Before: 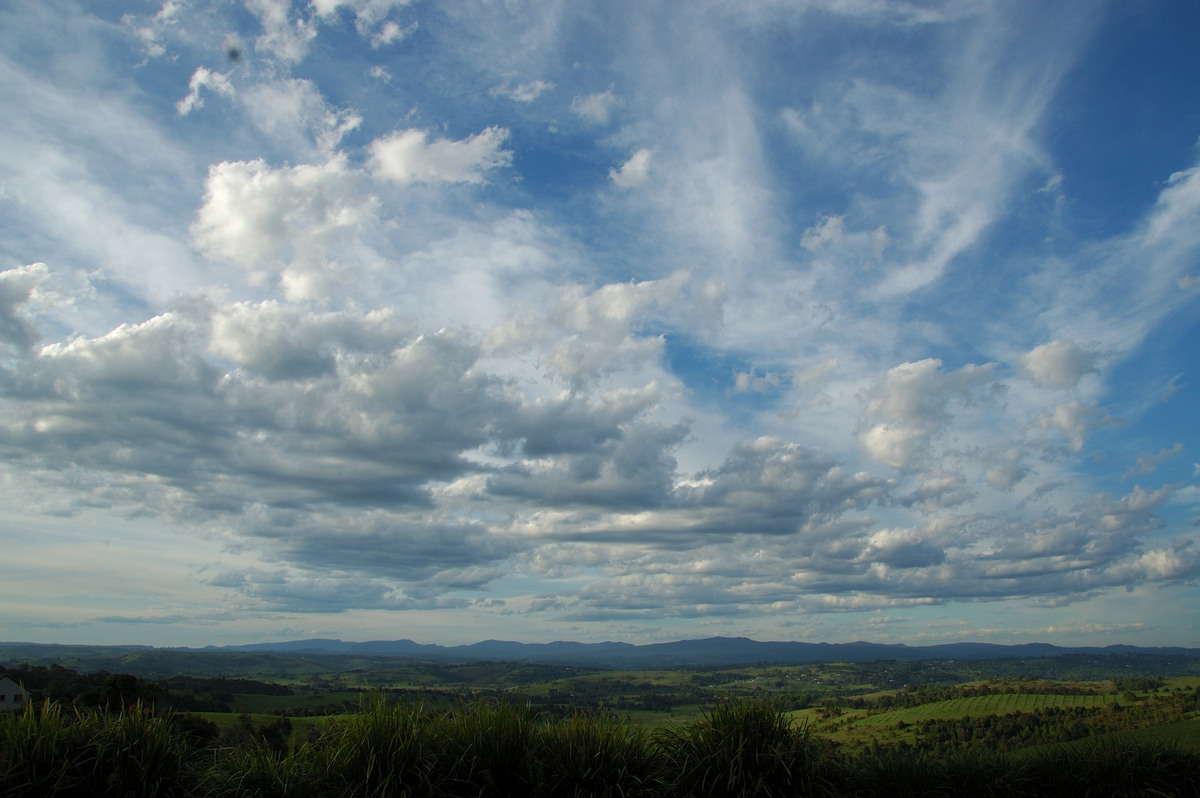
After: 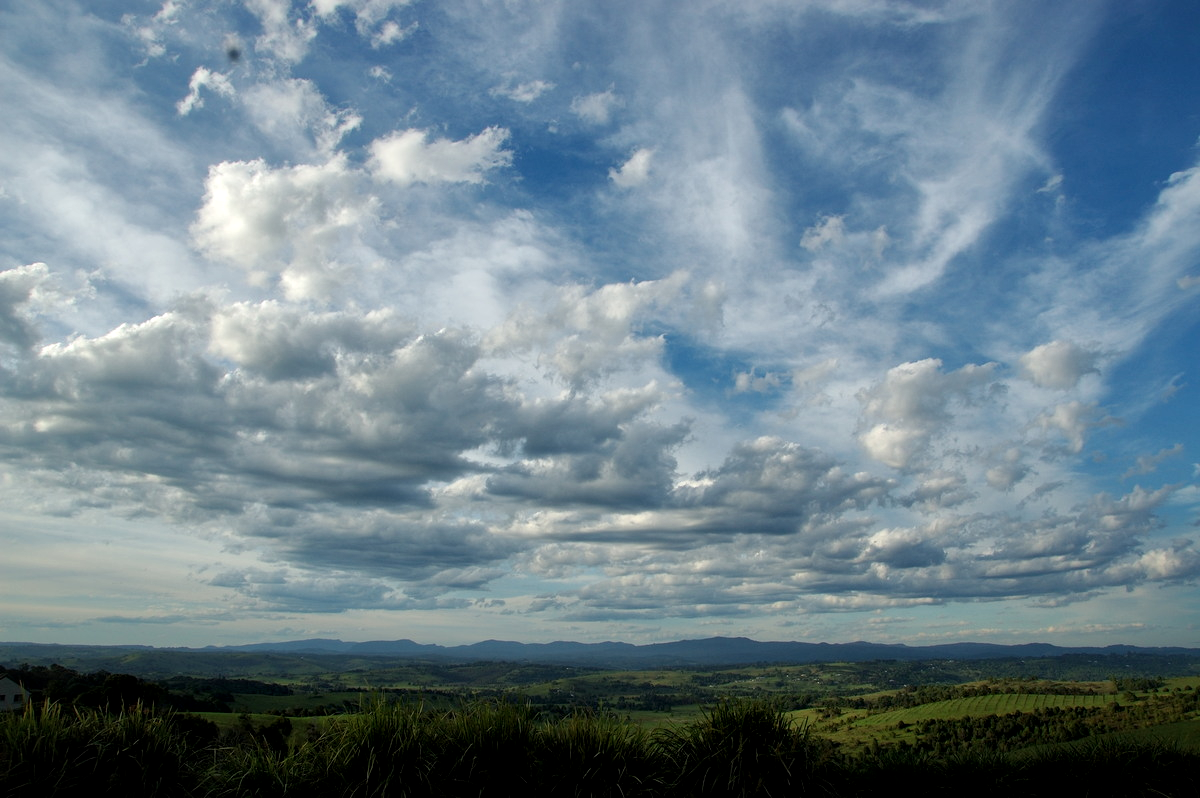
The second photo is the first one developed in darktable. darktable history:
local contrast: mode bilateral grid, contrast 20, coarseness 49, detail 141%, midtone range 0.2
